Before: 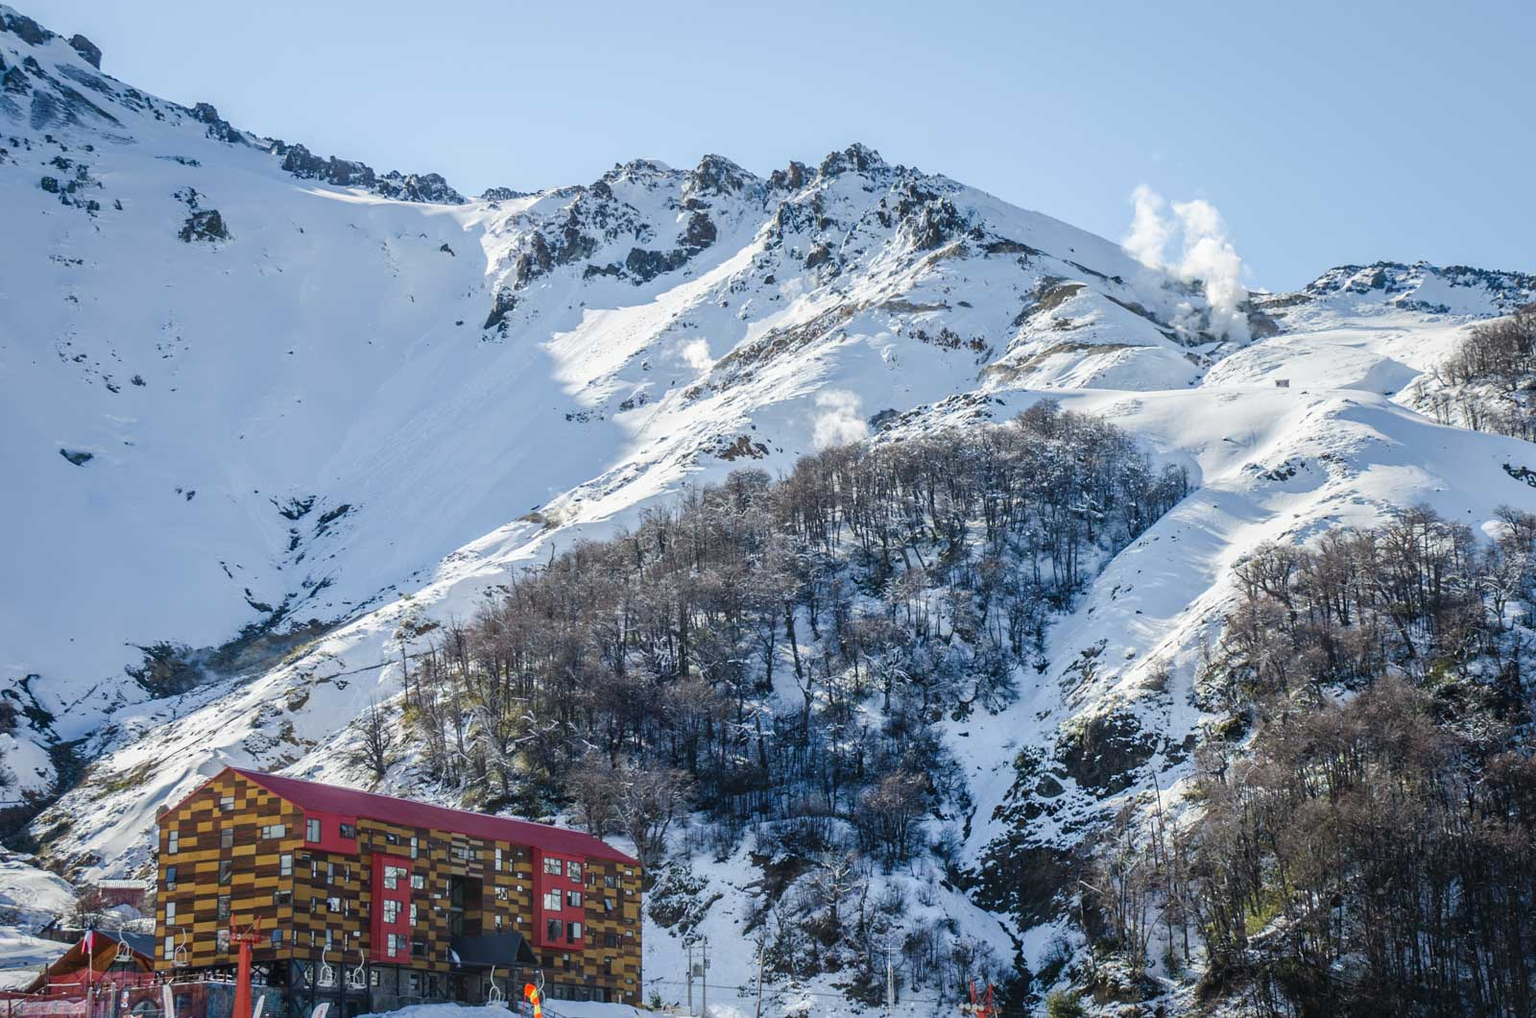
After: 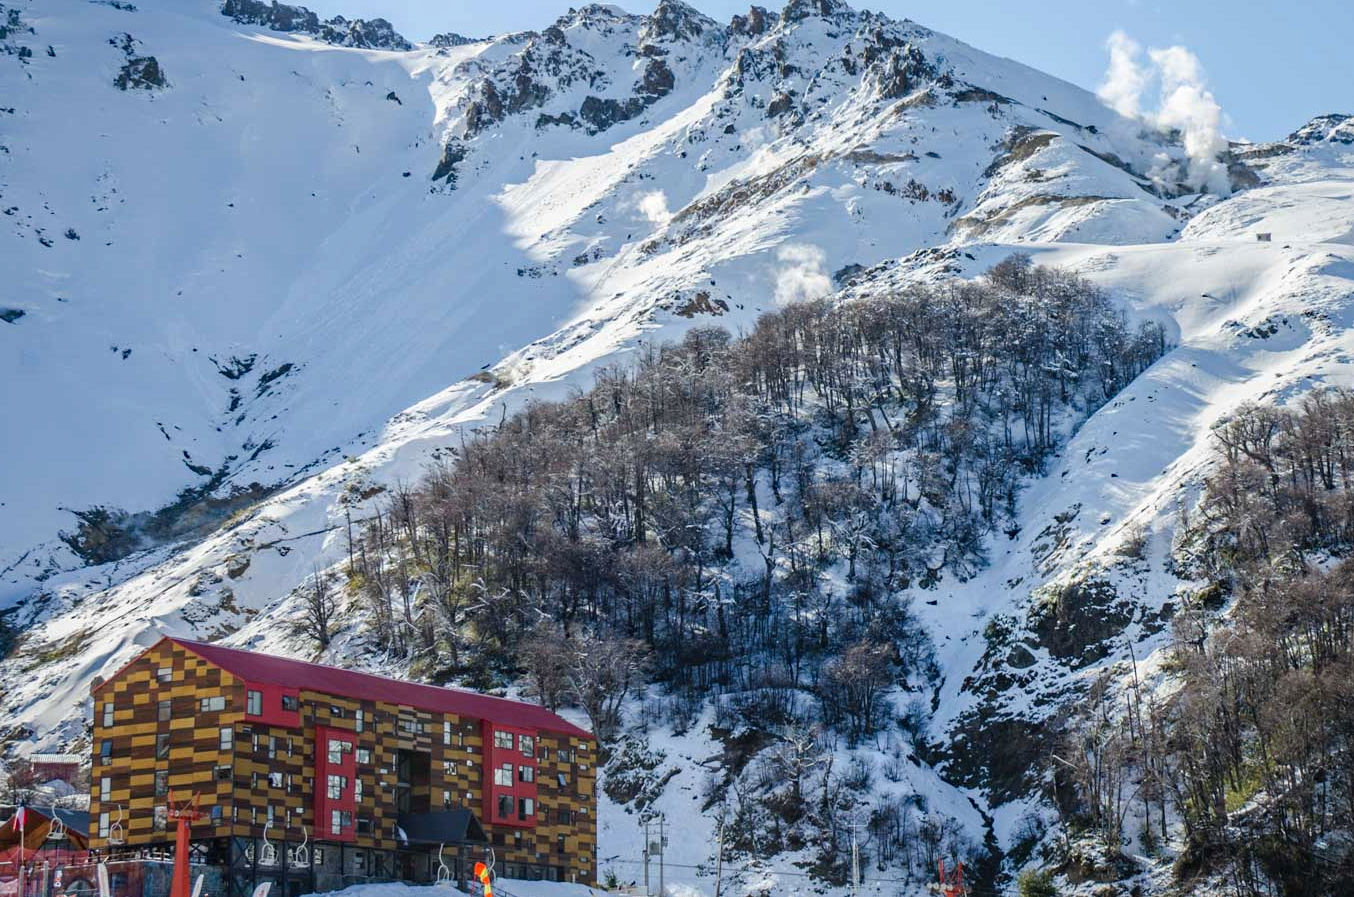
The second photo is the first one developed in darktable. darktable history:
haze removal: compatibility mode true, adaptive false
crop and rotate: left 4.625%, top 15.377%, right 10.702%
